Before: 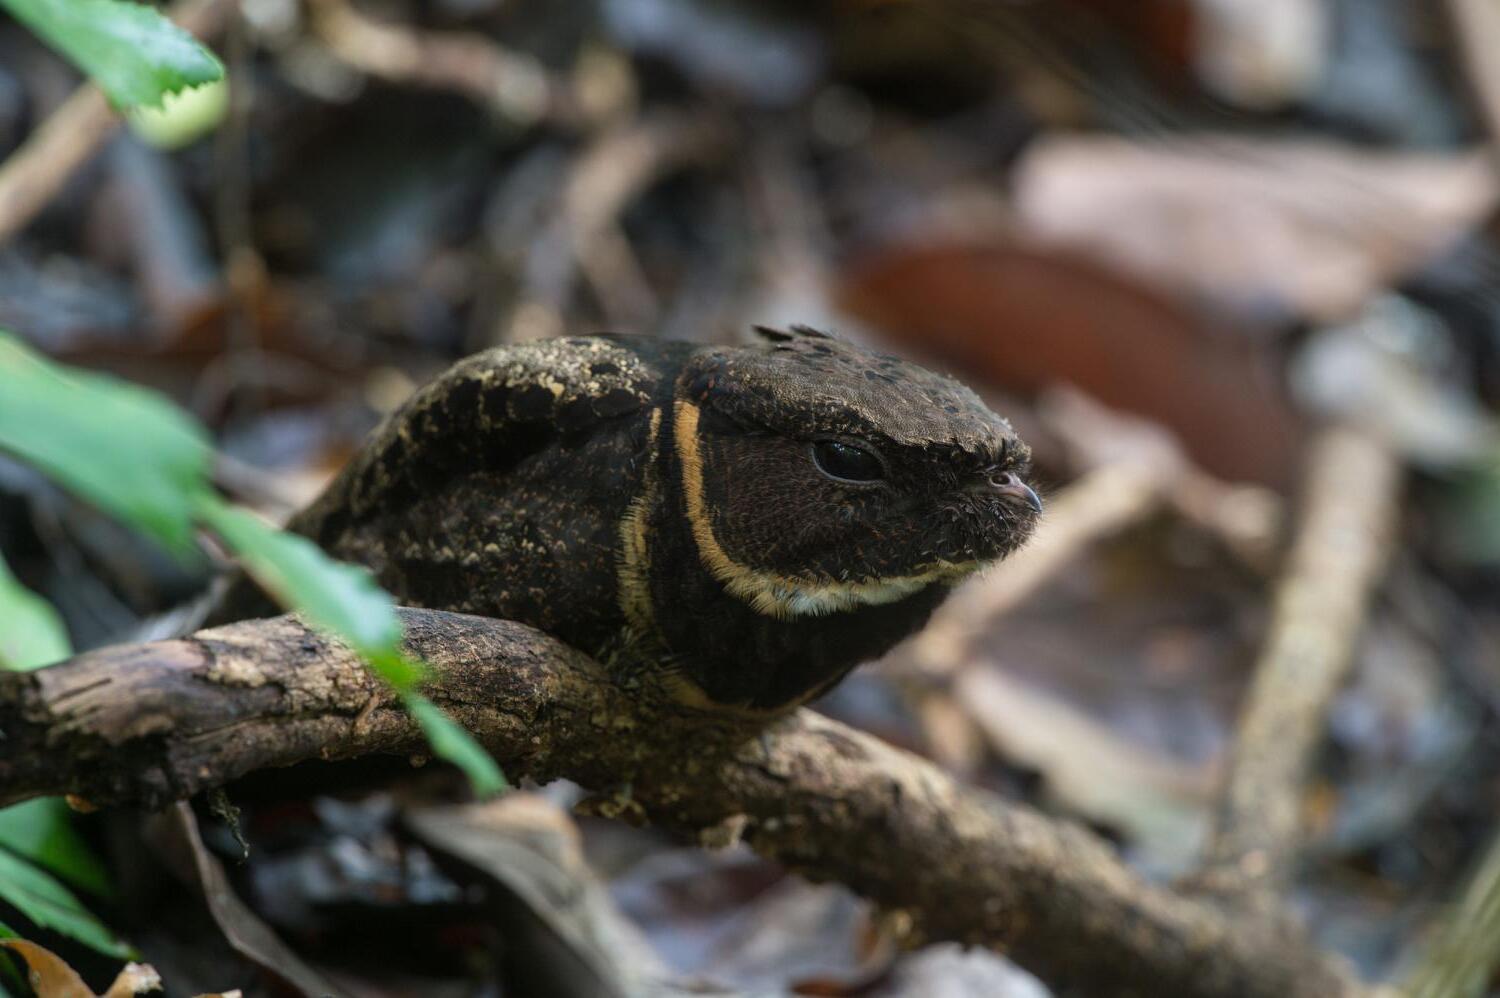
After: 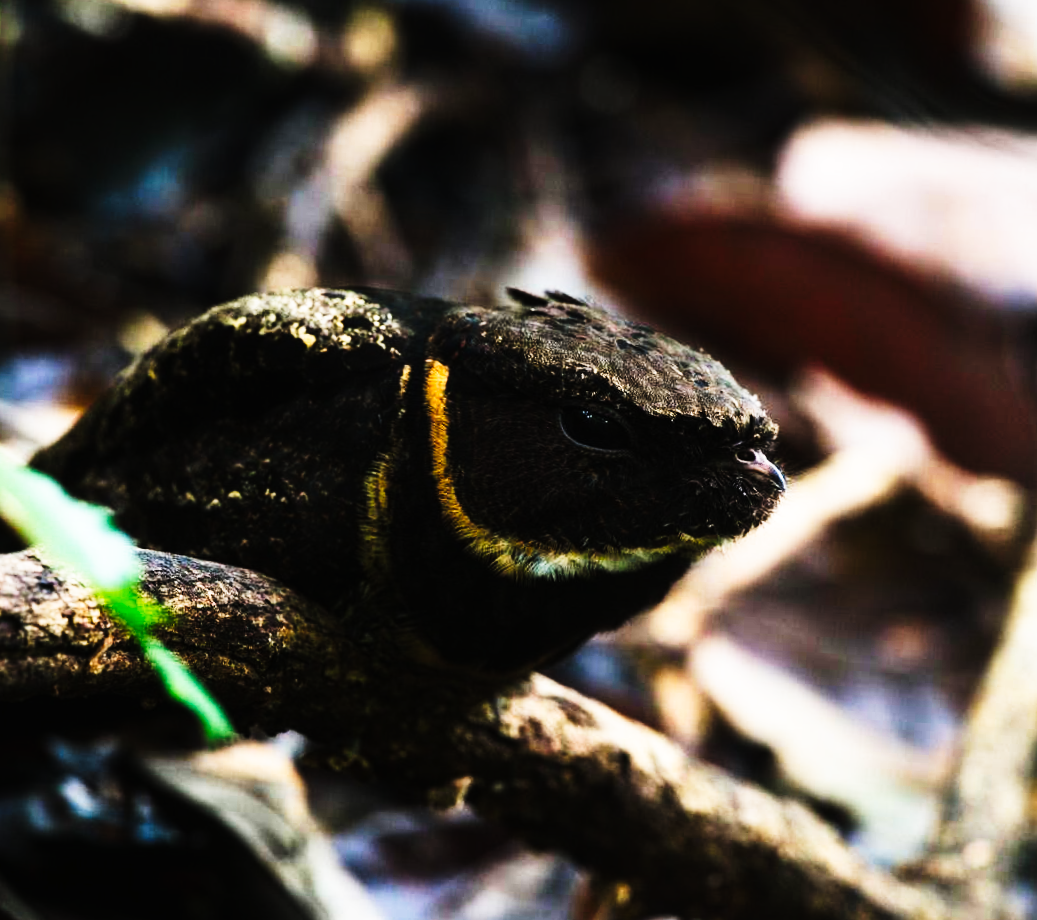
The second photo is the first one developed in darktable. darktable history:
tone equalizer: -8 EV -0.417 EV, -7 EV -0.389 EV, -6 EV -0.333 EV, -5 EV -0.222 EV, -3 EV 0.222 EV, -2 EV 0.333 EV, -1 EV 0.389 EV, +0 EV 0.417 EV, edges refinement/feathering 500, mask exposure compensation -1.57 EV, preserve details no
tone curve: curves: ch0 [(0, 0) (0.003, 0.006) (0.011, 0.008) (0.025, 0.011) (0.044, 0.015) (0.069, 0.019) (0.1, 0.023) (0.136, 0.03) (0.177, 0.042) (0.224, 0.065) (0.277, 0.103) (0.335, 0.177) (0.399, 0.294) (0.468, 0.463) (0.543, 0.639) (0.623, 0.805) (0.709, 0.909) (0.801, 0.967) (0.898, 0.989) (1, 1)], preserve colors none
crop and rotate: angle -3.27°, left 14.277%, top 0.028%, right 10.766%, bottom 0.028%
